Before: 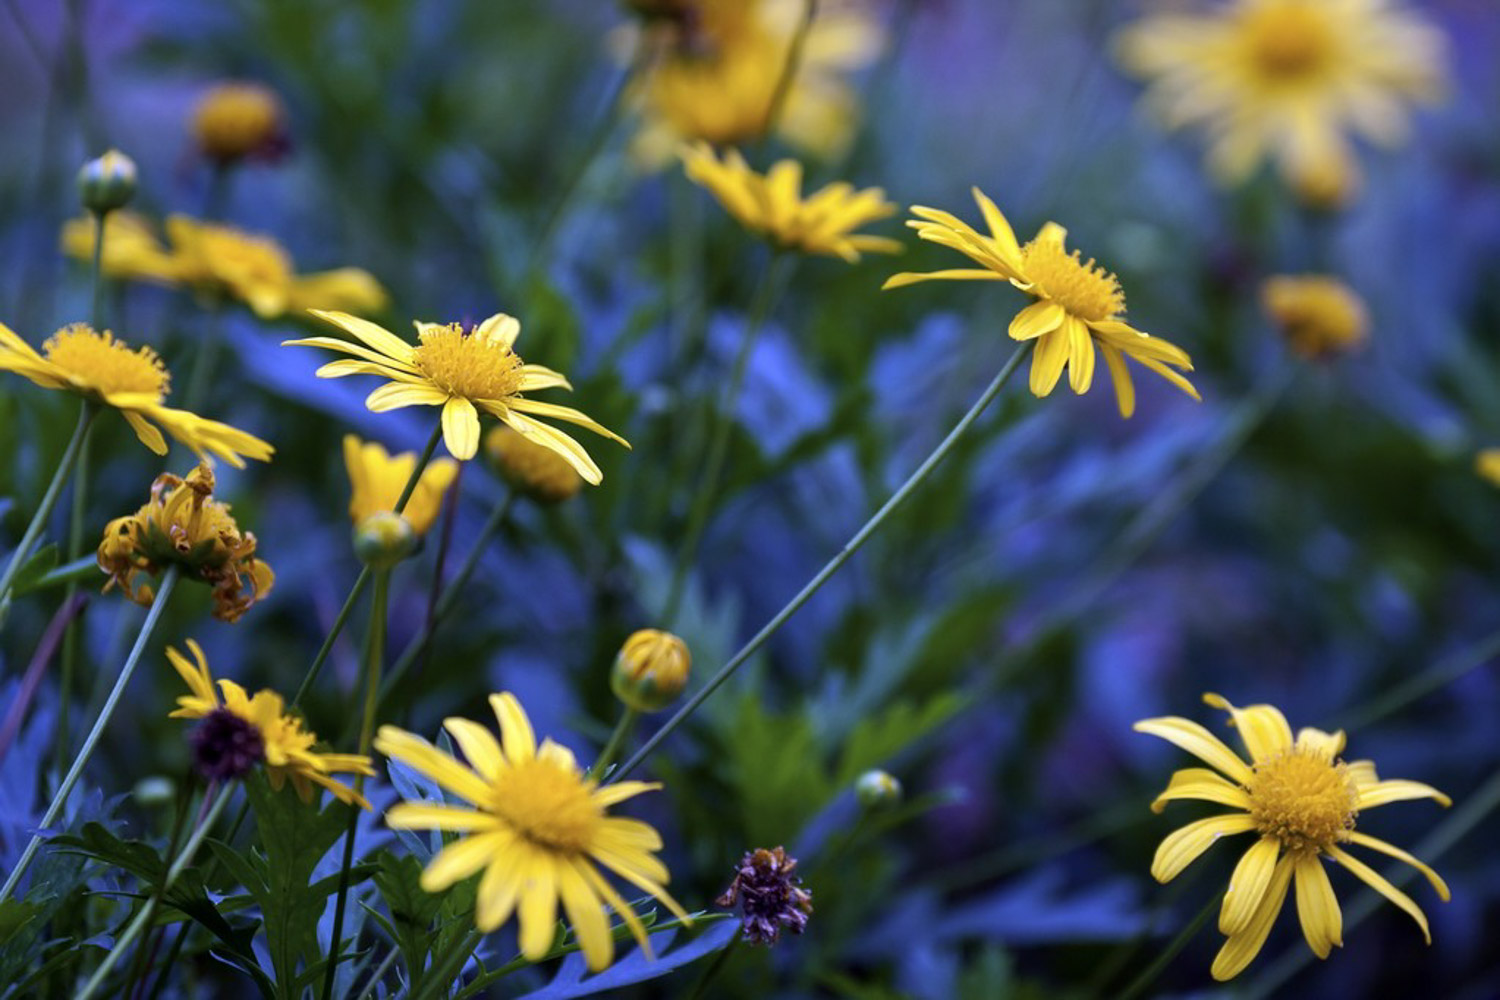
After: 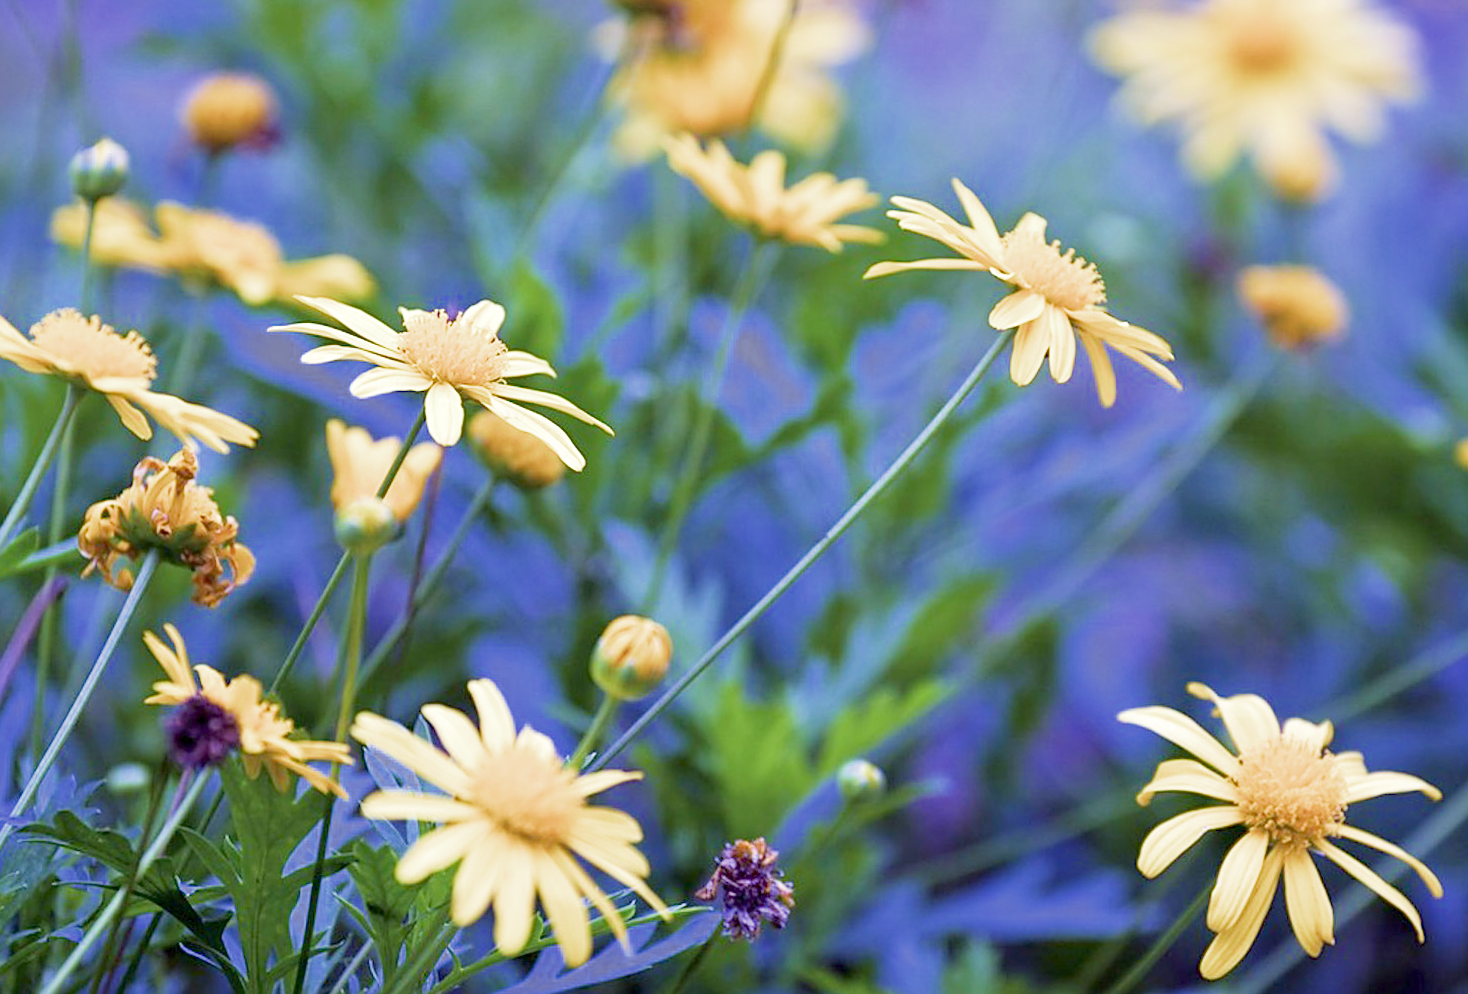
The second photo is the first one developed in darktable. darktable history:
sharpen: on, module defaults
filmic rgb: middle gray luminance 4.29%, black relative exposure -13 EV, white relative exposure 5 EV, threshold 6 EV, target black luminance 0%, hardness 5.19, latitude 59.69%, contrast 0.767, highlights saturation mix 5%, shadows ↔ highlights balance 25.95%, add noise in highlights 0, color science v3 (2019), use custom middle-gray values true, iterations of high-quality reconstruction 0, contrast in highlights soft, enable highlight reconstruction true
rotate and perspective: rotation 0.226°, lens shift (vertical) -0.042, crop left 0.023, crop right 0.982, crop top 0.006, crop bottom 0.994
